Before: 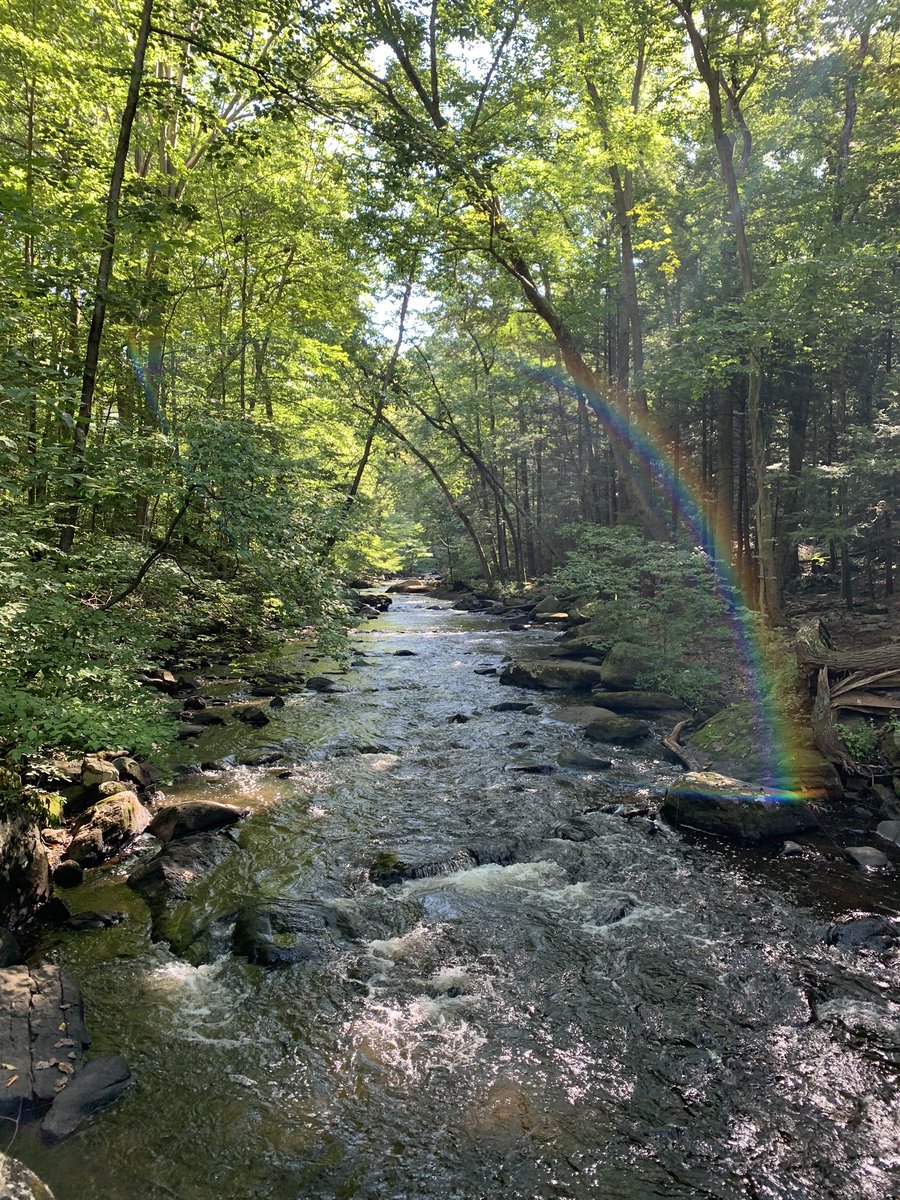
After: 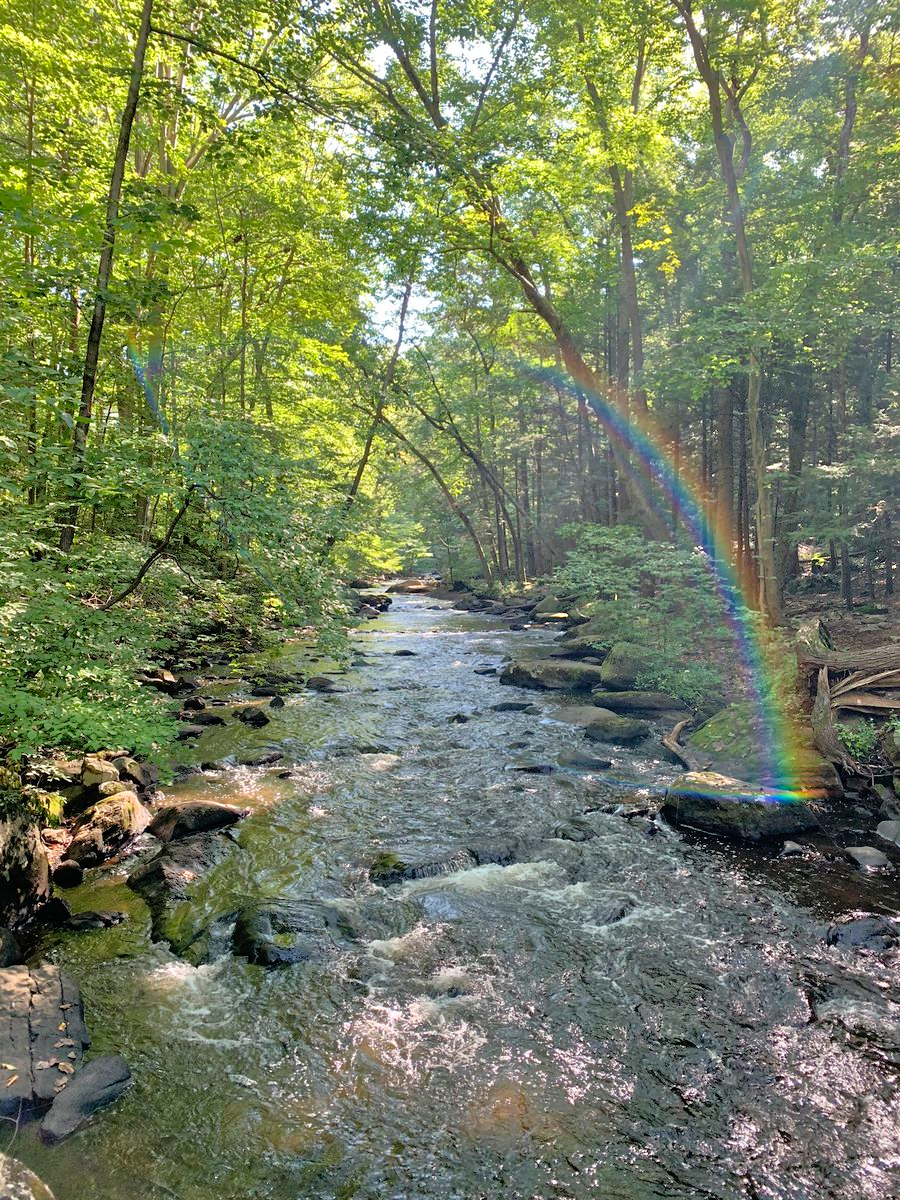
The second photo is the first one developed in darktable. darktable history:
tone equalizer: -7 EV 0.143 EV, -6 EV 0.579 EV, -5 EV 1.13 EV, -4 EV 1.34 EV, -3 EV 1.14 EV, -2 EV 0.6 EV, -1 EV 0.161 EV
